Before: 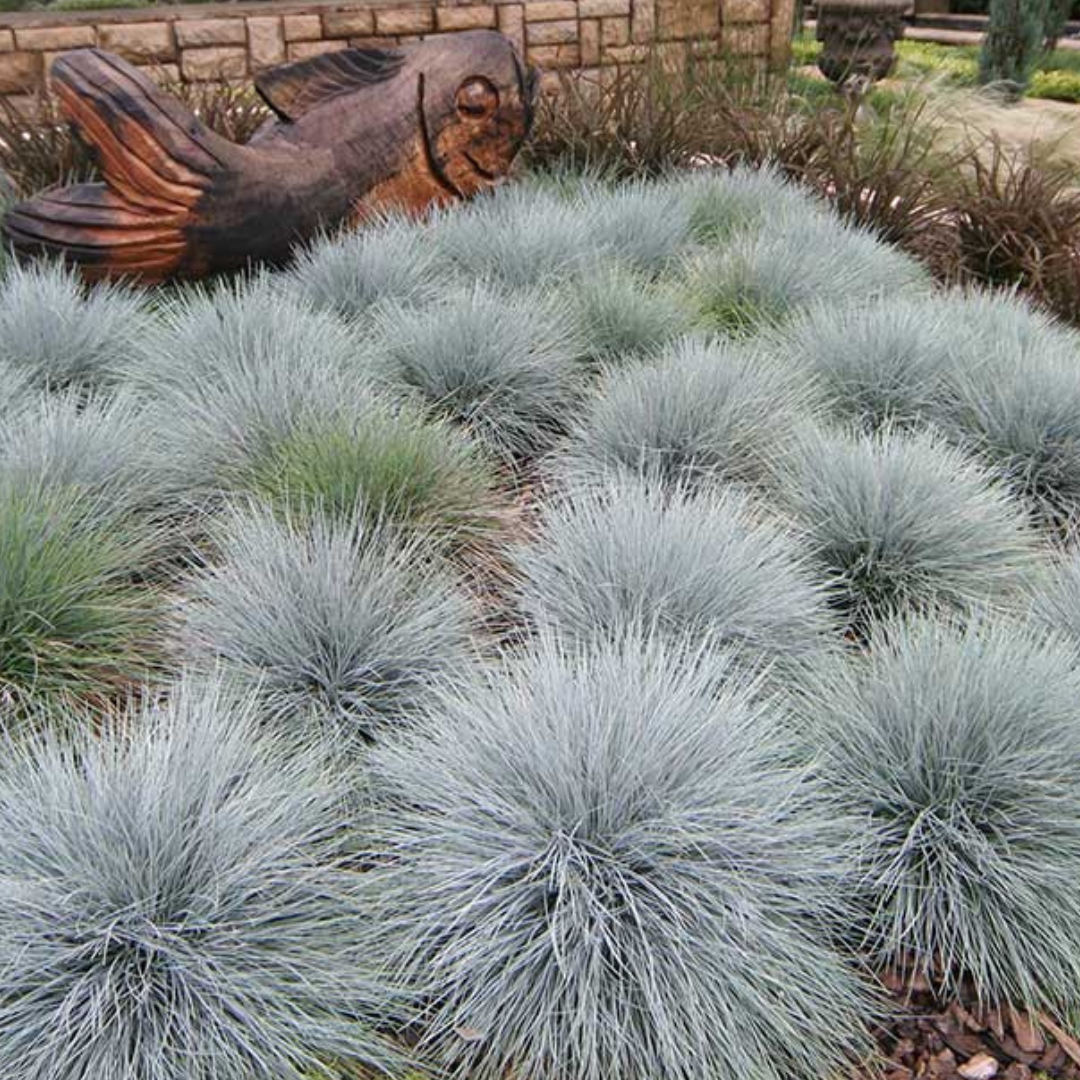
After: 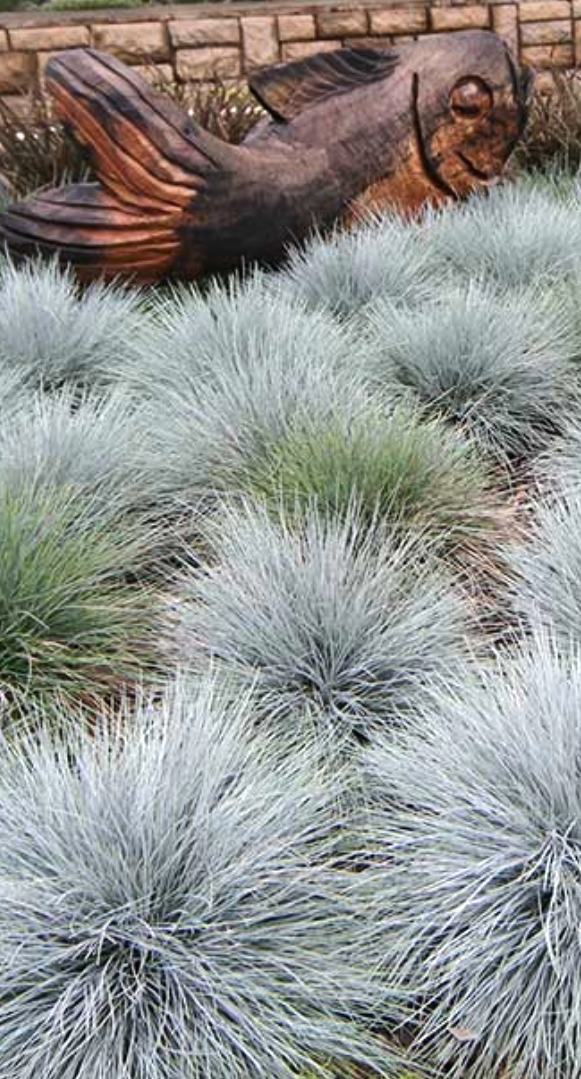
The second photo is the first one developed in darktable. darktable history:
tone equalizer: -8 EV -0.417 EV, -7 EV -0.389 EV, -6 EV -0.333 EV, -5 EV -0.222 EV, -3 EV 0.222 EV, -2 EV 0.333 EV, -1 EV 0.389 EV, +0 EV 0.417 EV, edges refinement/feathering 500, mask exposure compensation -1.57 EV, preserve details no
crop: left 0.587%, right 45.588%, bottom 0.086%
